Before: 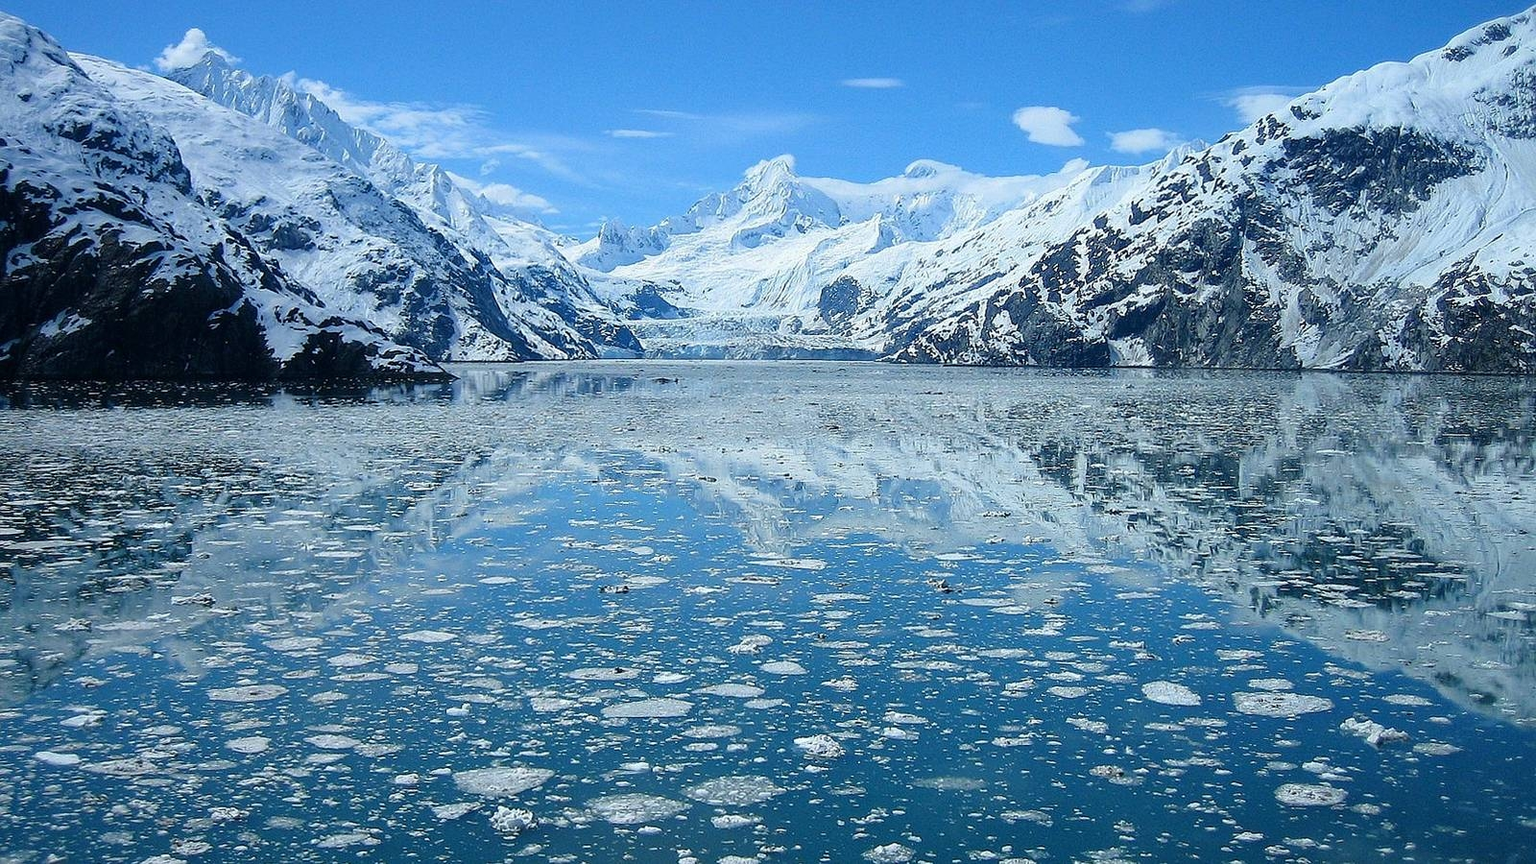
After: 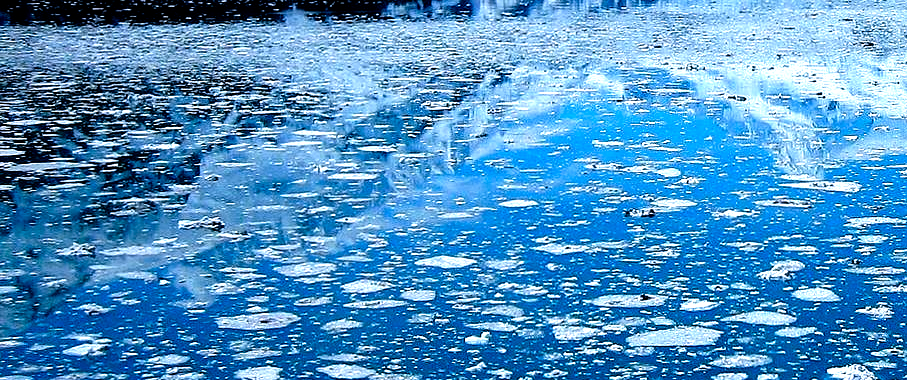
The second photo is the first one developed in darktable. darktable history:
color calibration: illuminant as shot in camera, x 0.358, y 0.373, temperature 4628.91 K
crop: top 44.604%, right 43.286%, bottom 13.076%
filmic rgb: black relative exposure -8.28 EV, white relative exposure 2.23 EV, threshold 5.94 EV, hardness 7.15, latitude 86.29%, contrast 1.679, highlights saturation mix -4.34%, shadows ↔ highlights balance -2.9%, preserve chrominance no, color science v3 (2019), use custom middle-gray values true, enable highlight reconstruction true
